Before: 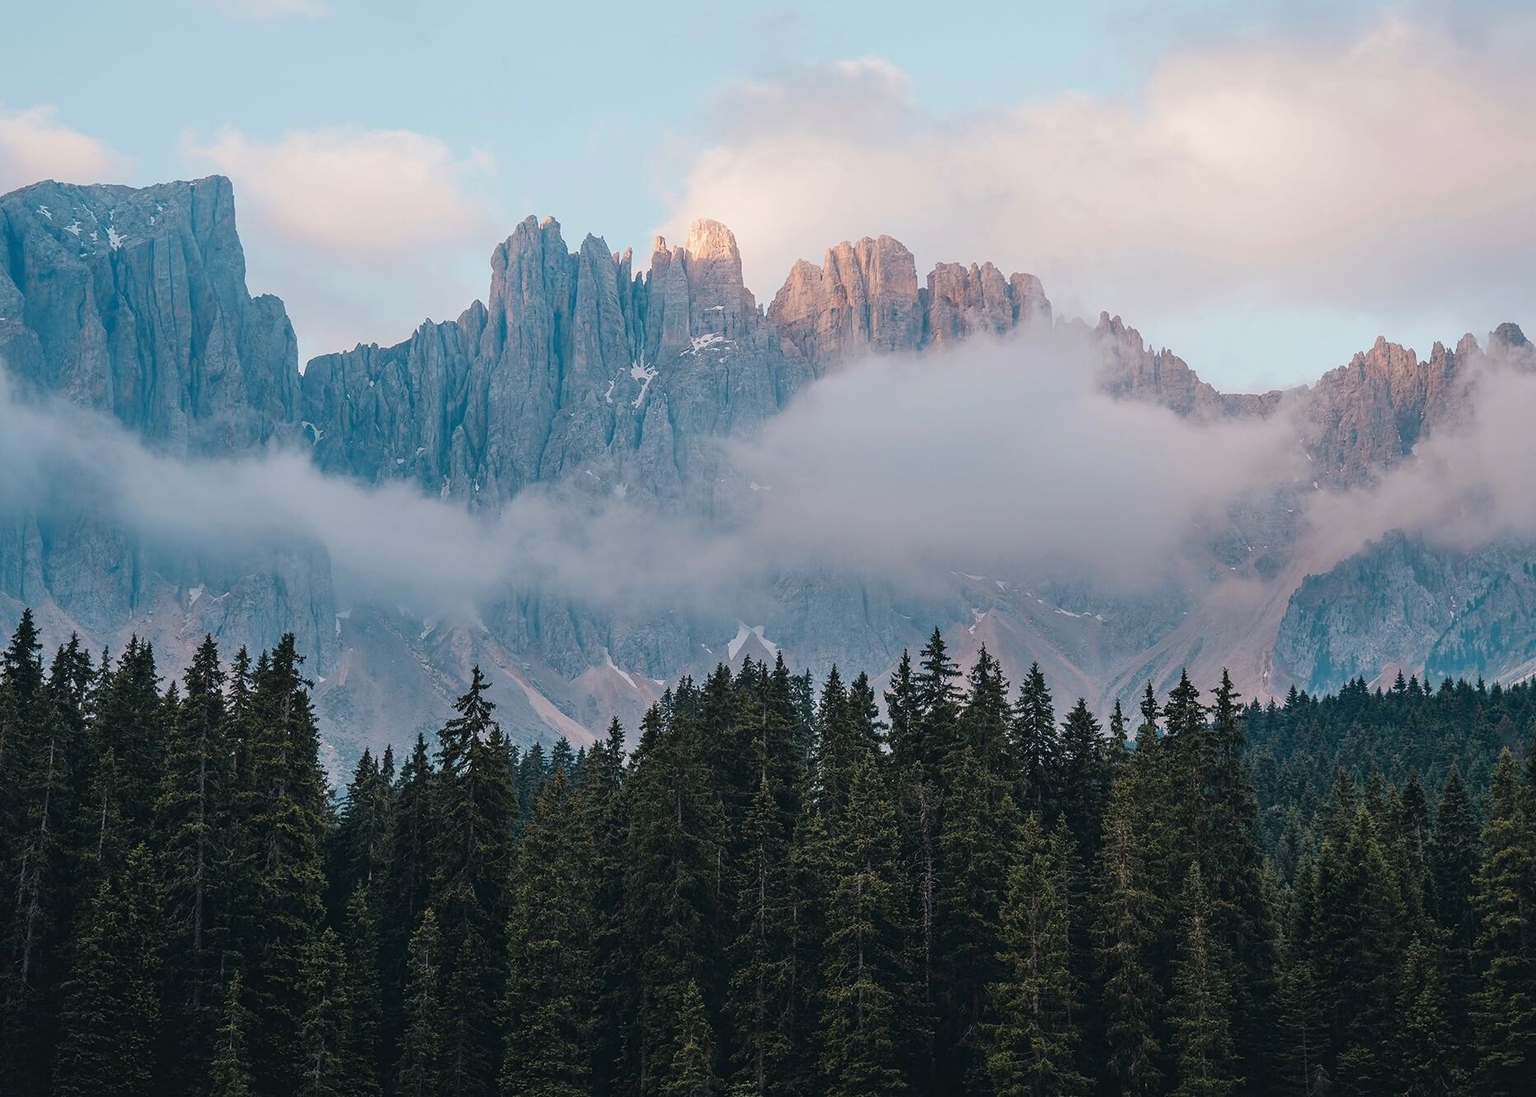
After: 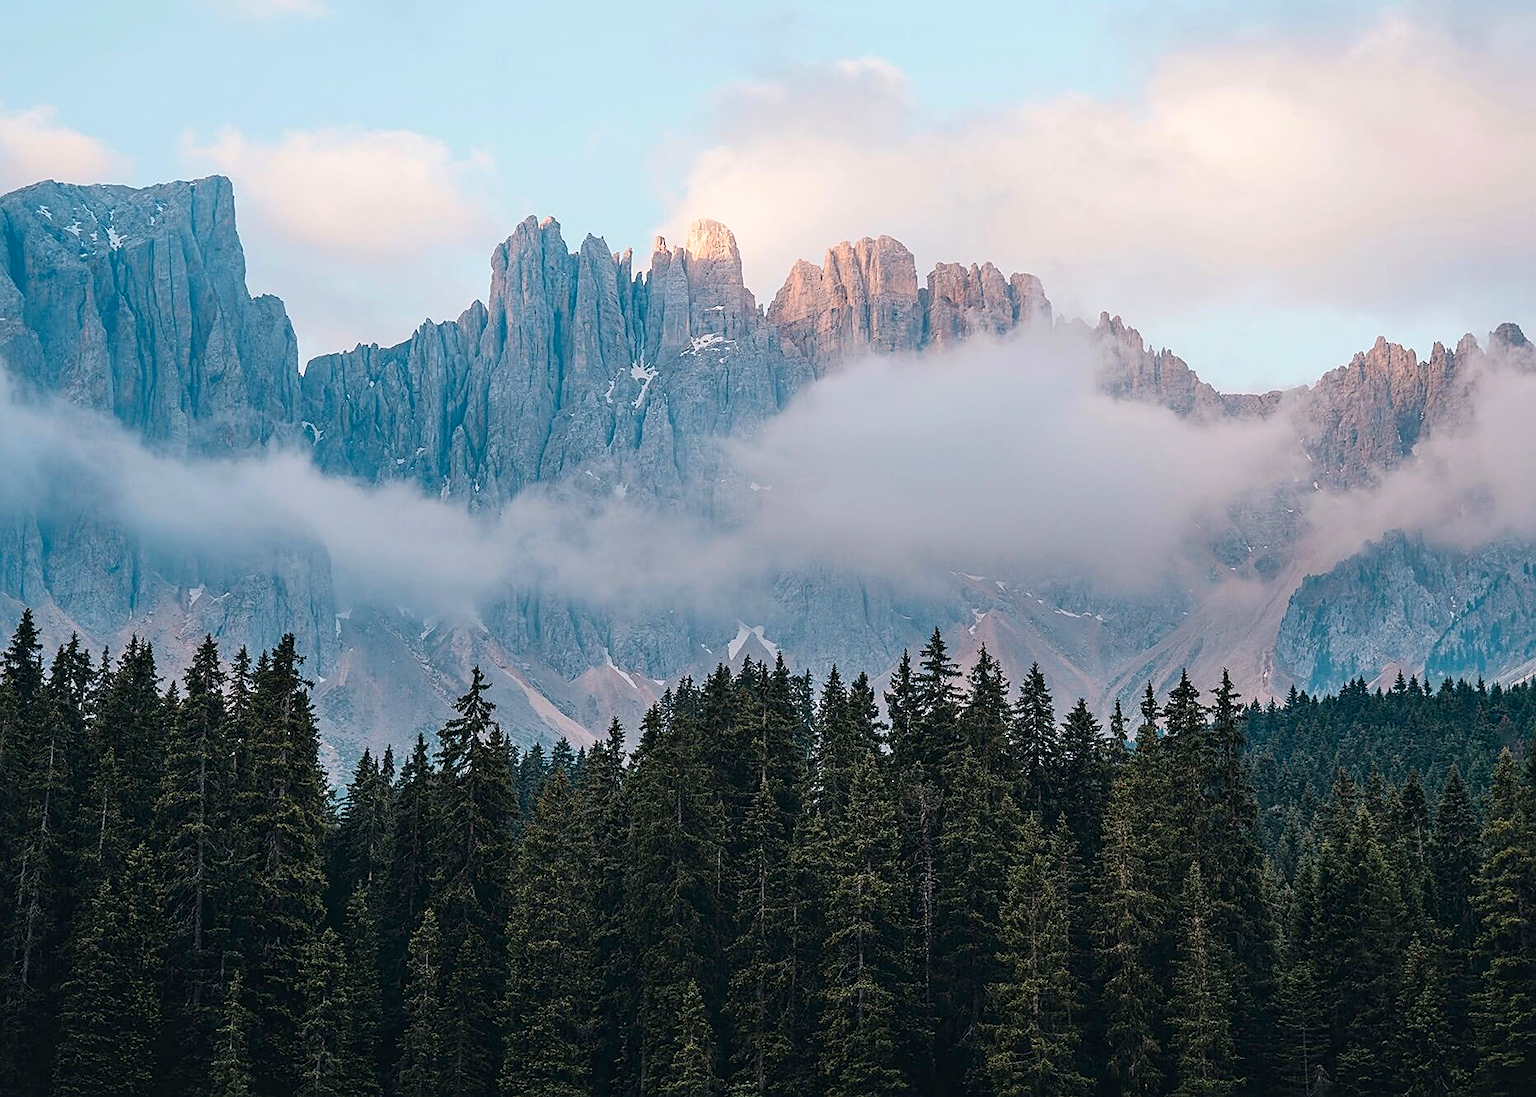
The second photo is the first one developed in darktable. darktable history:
local contrast: highlights 61%, shadows 111%, detail 106%, midtone range 0.53
sharpen: on, module defaults
contrast brightness saturation: contrast 0.102, brightness 0.031, saturation 0.087
exposure: black level correction 0.001, exposure 0.193 EV, compensate highlight preservation false
